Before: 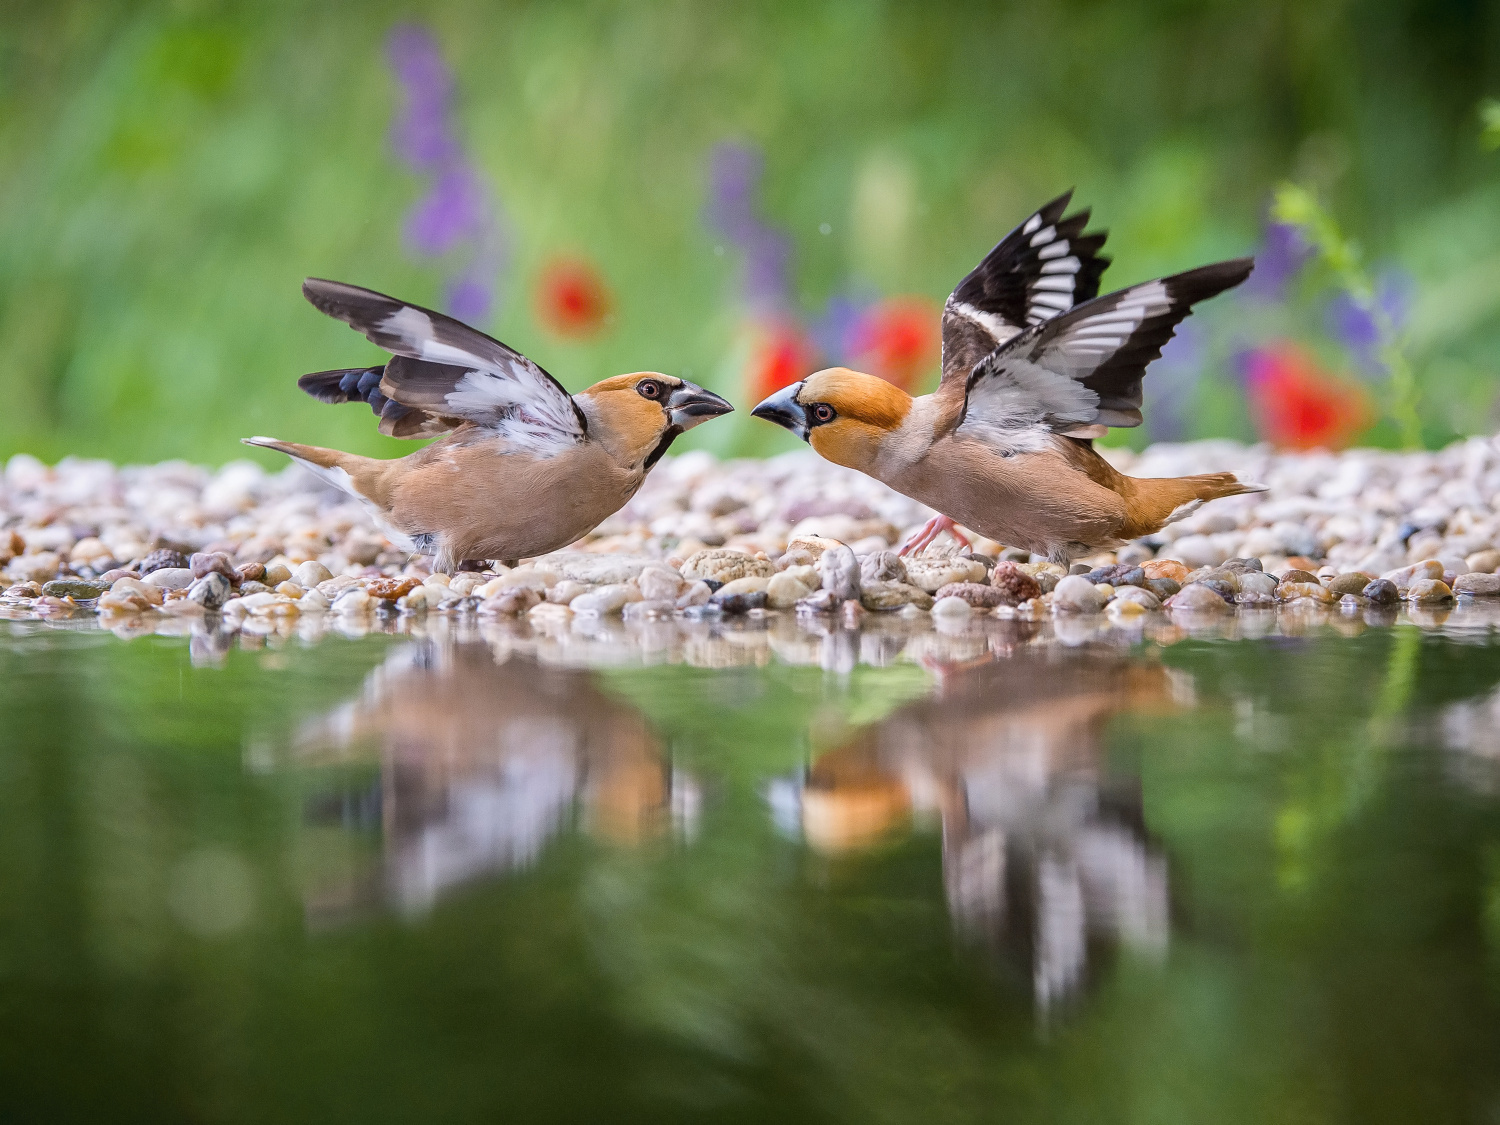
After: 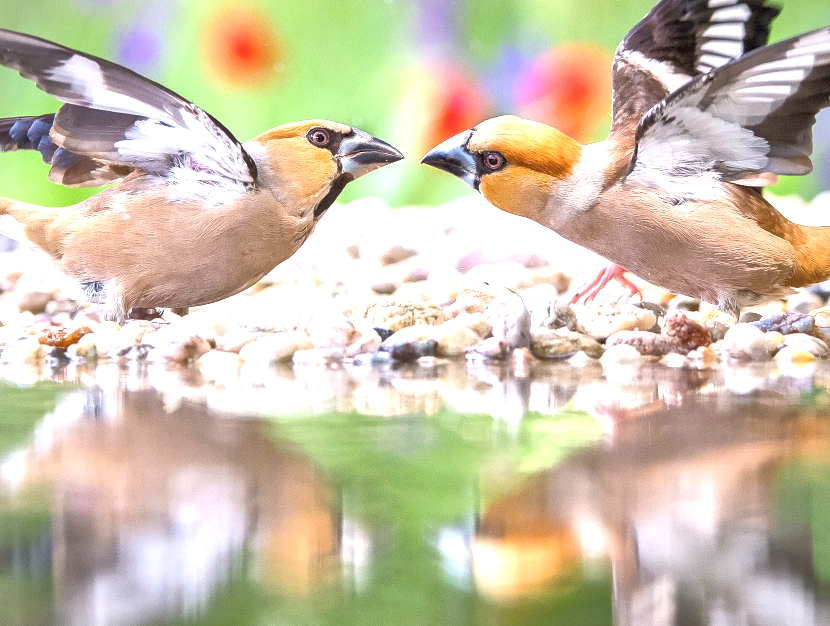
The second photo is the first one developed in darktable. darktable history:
crop and rotate: left 22.008%, top 22.42%, right 22.595%, bottom 21.888%
vignetting: fall-off start 99.61%
exposure: black level correction 0, exposure 1.103 EV, compensate exposure bias true, compensate highlight preservation false
tone equalizer: -7 EV 0.143 EV, -6 EV 0.624 EV, -5 EV 1.14 EV, -4 EV 1.3 EV, -3 EV 1.17 EV, -2 EV 0.6 EV, -1 EV 0.168 EV
